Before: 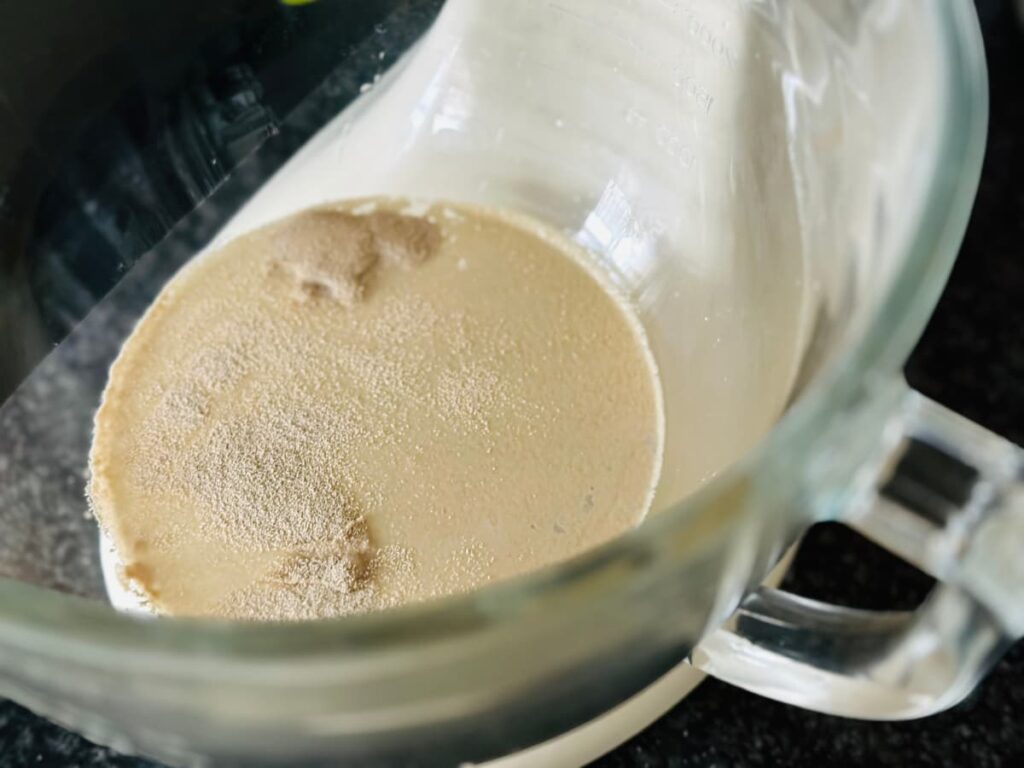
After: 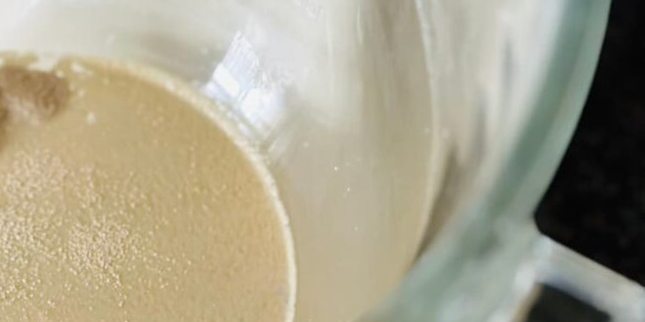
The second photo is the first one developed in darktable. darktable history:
crop: left 36.005%, top 18.293%, right 0.31%, bottom 38.444%
rotate and perspective: rotation -1°, crop left 0.011, crop right 0.989, crop top 0.025, crop bottom 0.975
